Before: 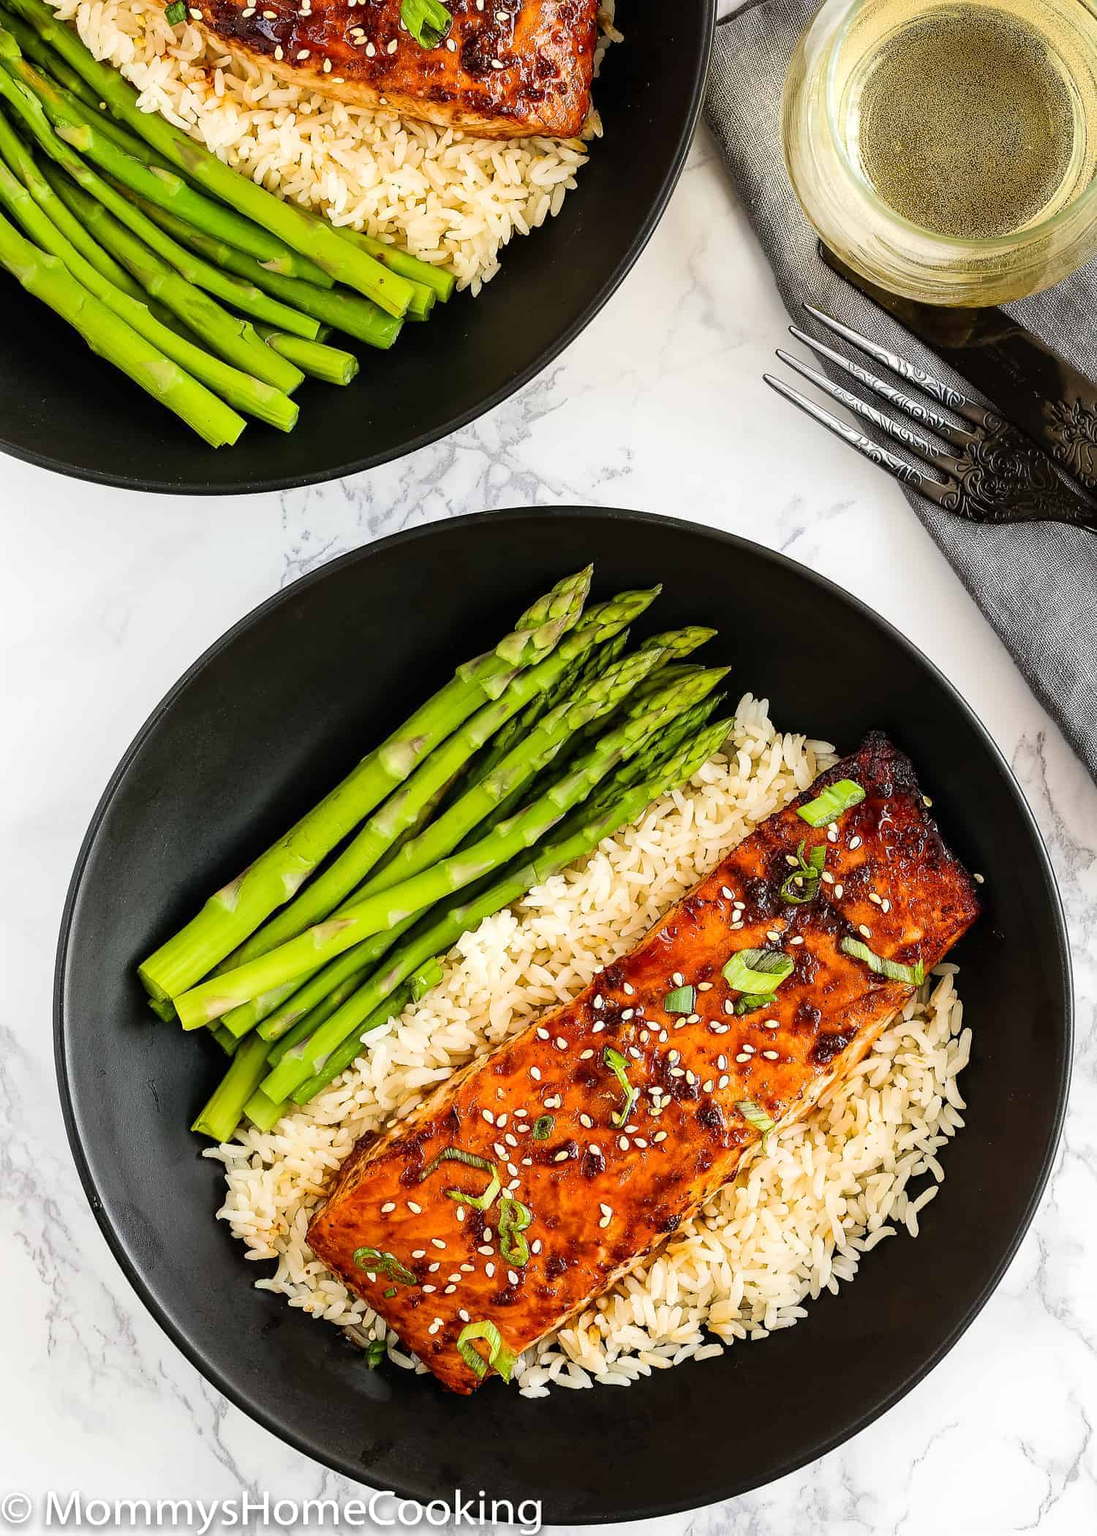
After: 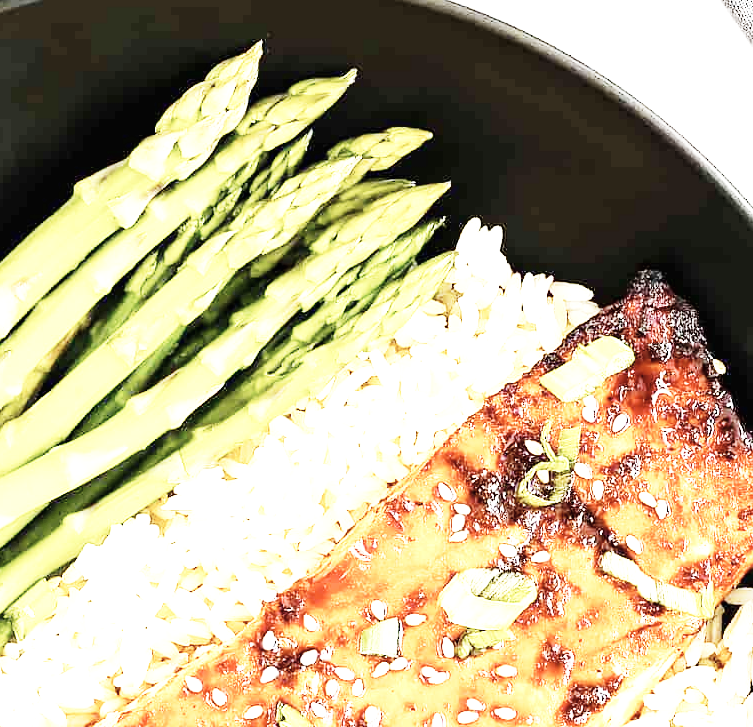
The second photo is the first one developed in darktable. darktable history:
crop: left 36.607%, top 34.735%, right 13.146%, bottom 30.611%
exposure: black level correction 0, exposure 1.7 EV, compensate exposure bias true, compensate highlight preservation false
contrast brightness saturation: contrast 0.1, saturation -0.36
base curve: curves: ch0 [(0, 0) (0, 0.001) (0.001, 0.001) (0.004, 0.002) (0.007, 0.004) (0.015, 0.013) (0.033, 0.045) (0.052, 0.096) (0.075, 0.17) (0.099, 0.241) (0.163, 0.42) (0.219, 0.55) (0.259, 0.616) (0.327, 0.722) (0.365, 0.765) (0.522, 0.873) (0.547, 0.881) (0.689, 0.919) (0.826, 0.952) (1, 1)], preserve colors none
